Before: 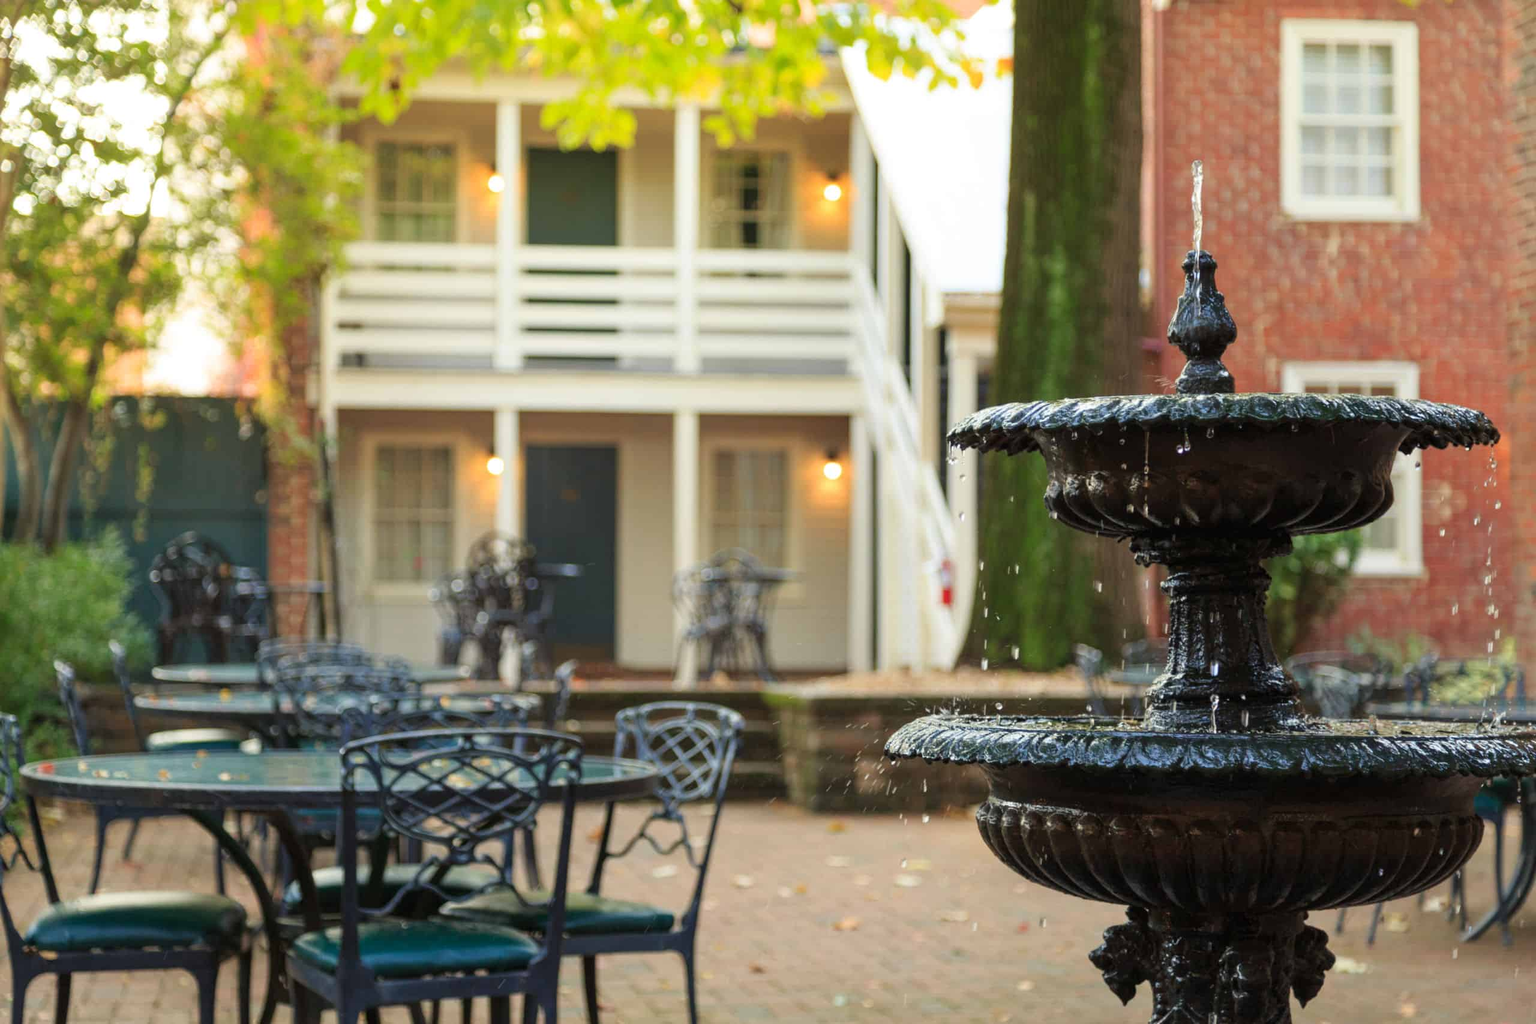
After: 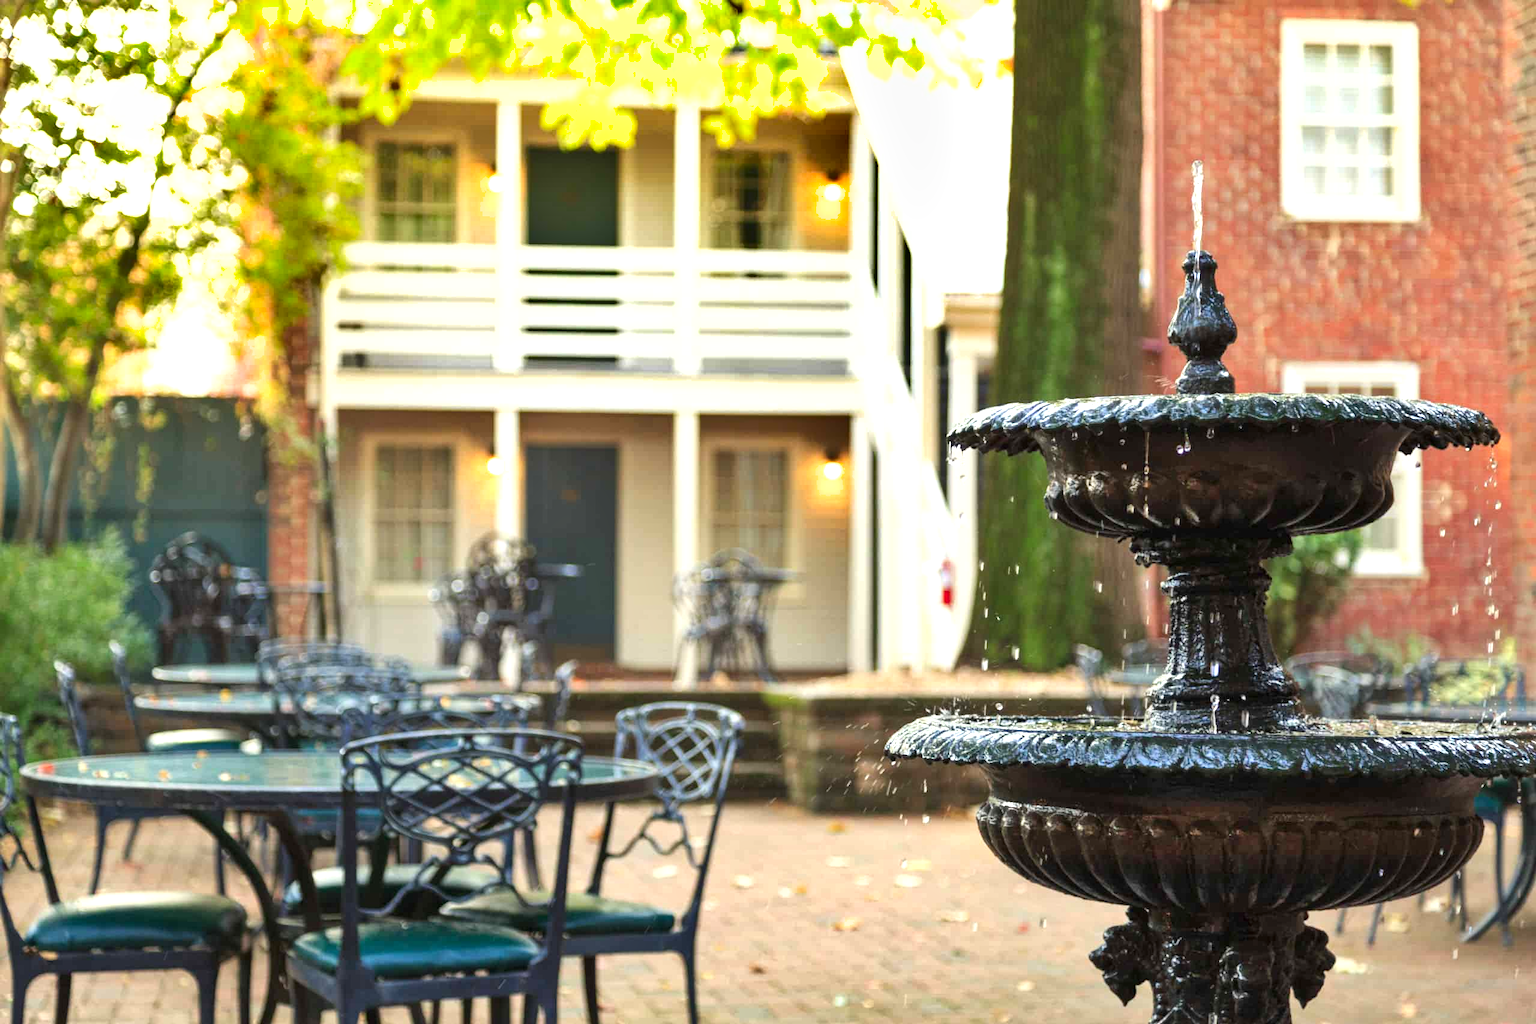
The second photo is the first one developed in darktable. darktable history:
exposure: exposure 0.781 EV, compensate highlight preservation false
shadows and highlights: soften with gaussian
contrast brightness saturation: contrast 0.08, saturation 0.02
tone equalizer: on, module defaults
